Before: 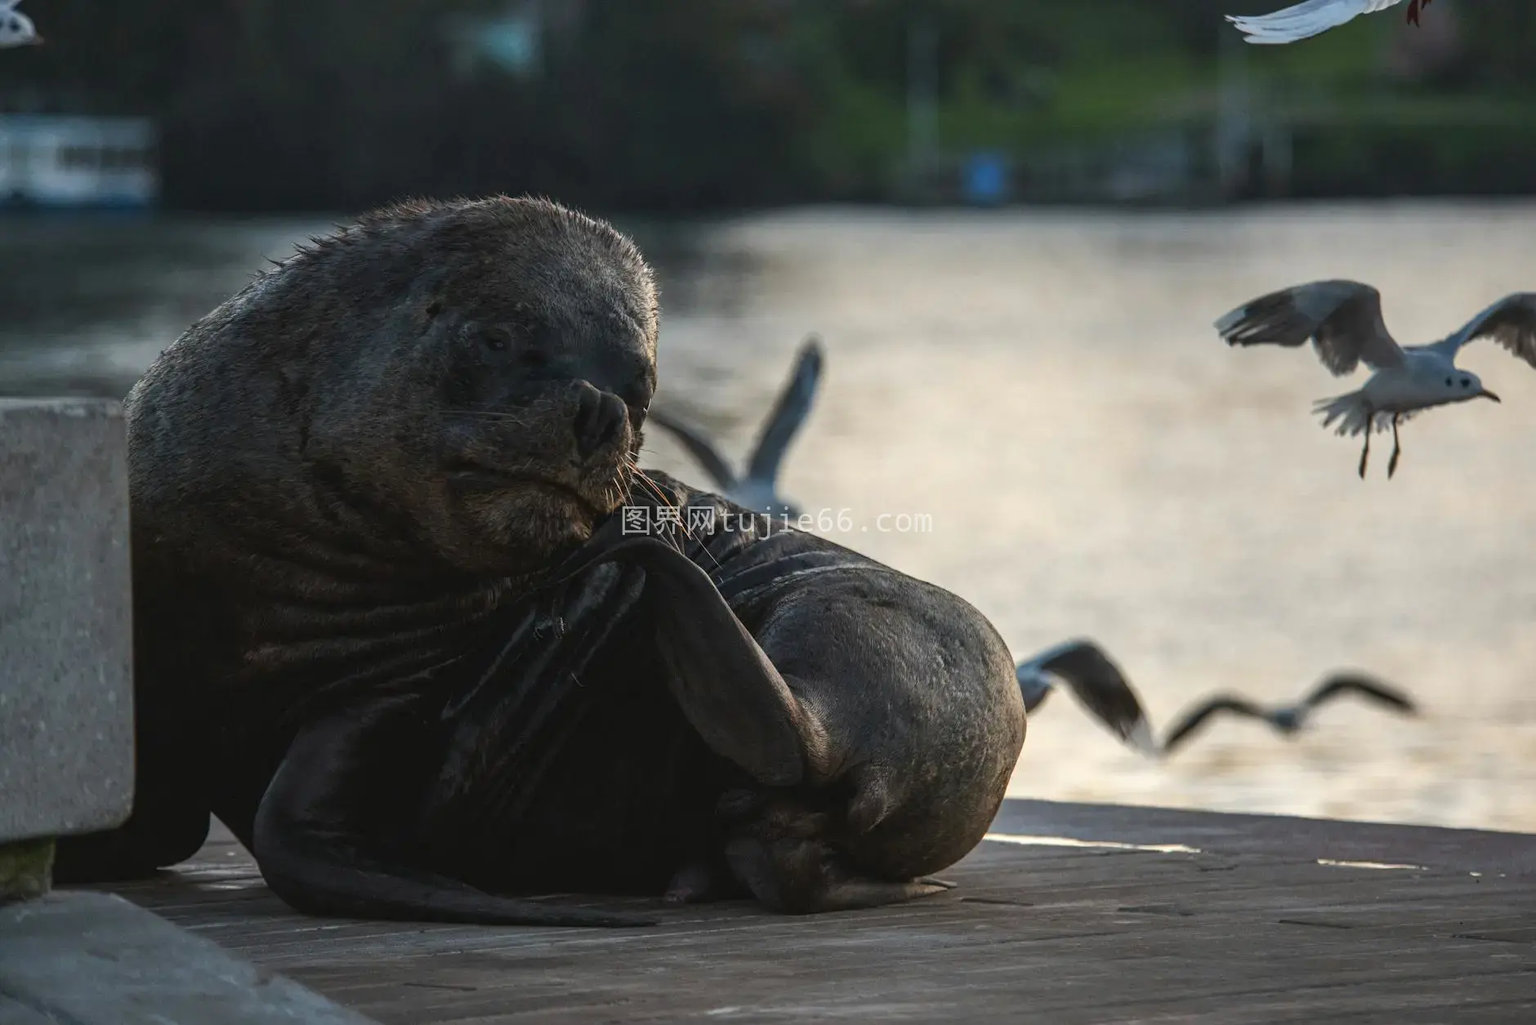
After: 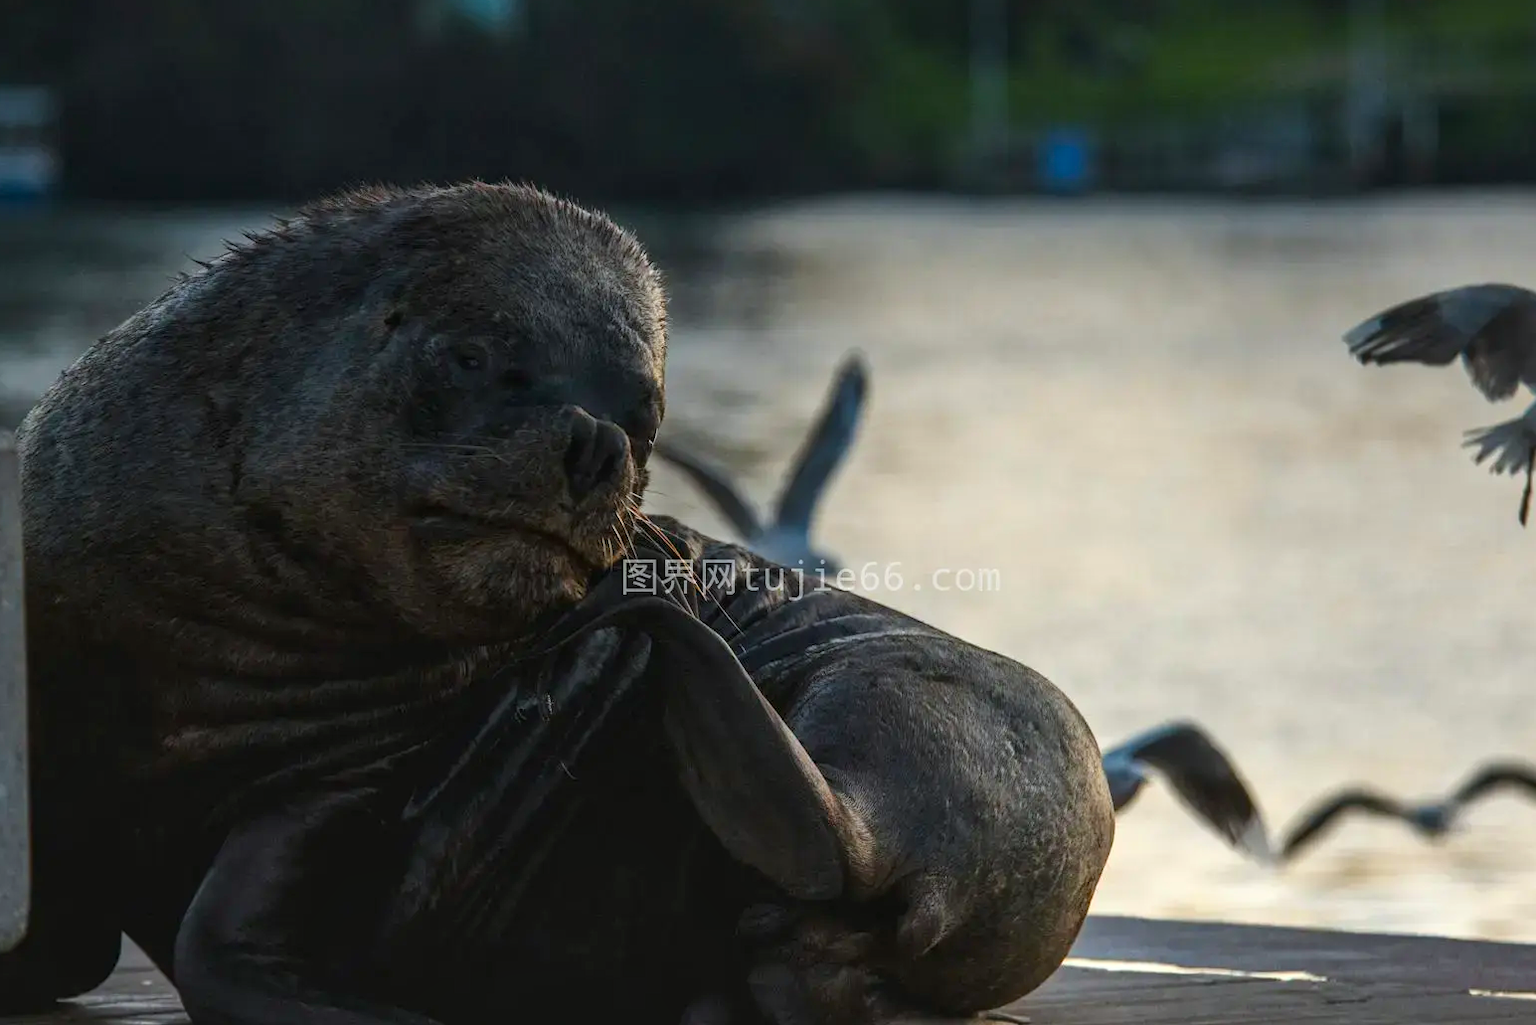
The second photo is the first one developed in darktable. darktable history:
shadows and highlights: shadows 0, highlights 40
local contrast: mode bilateral grid, contrast 20, coarseness 50, detail 120%, midtone range 0.2
white balance: red 0.986, blue 1.01
tone equalizer: on, module defaults
color balance rgb: perceptual saturation grading › global saturation 25%, global vibrance 20%
graduated density: on, module defaults
crop and rotate: left 7.196%, top 4.574%, right 10.605%, bottom 13.178%
